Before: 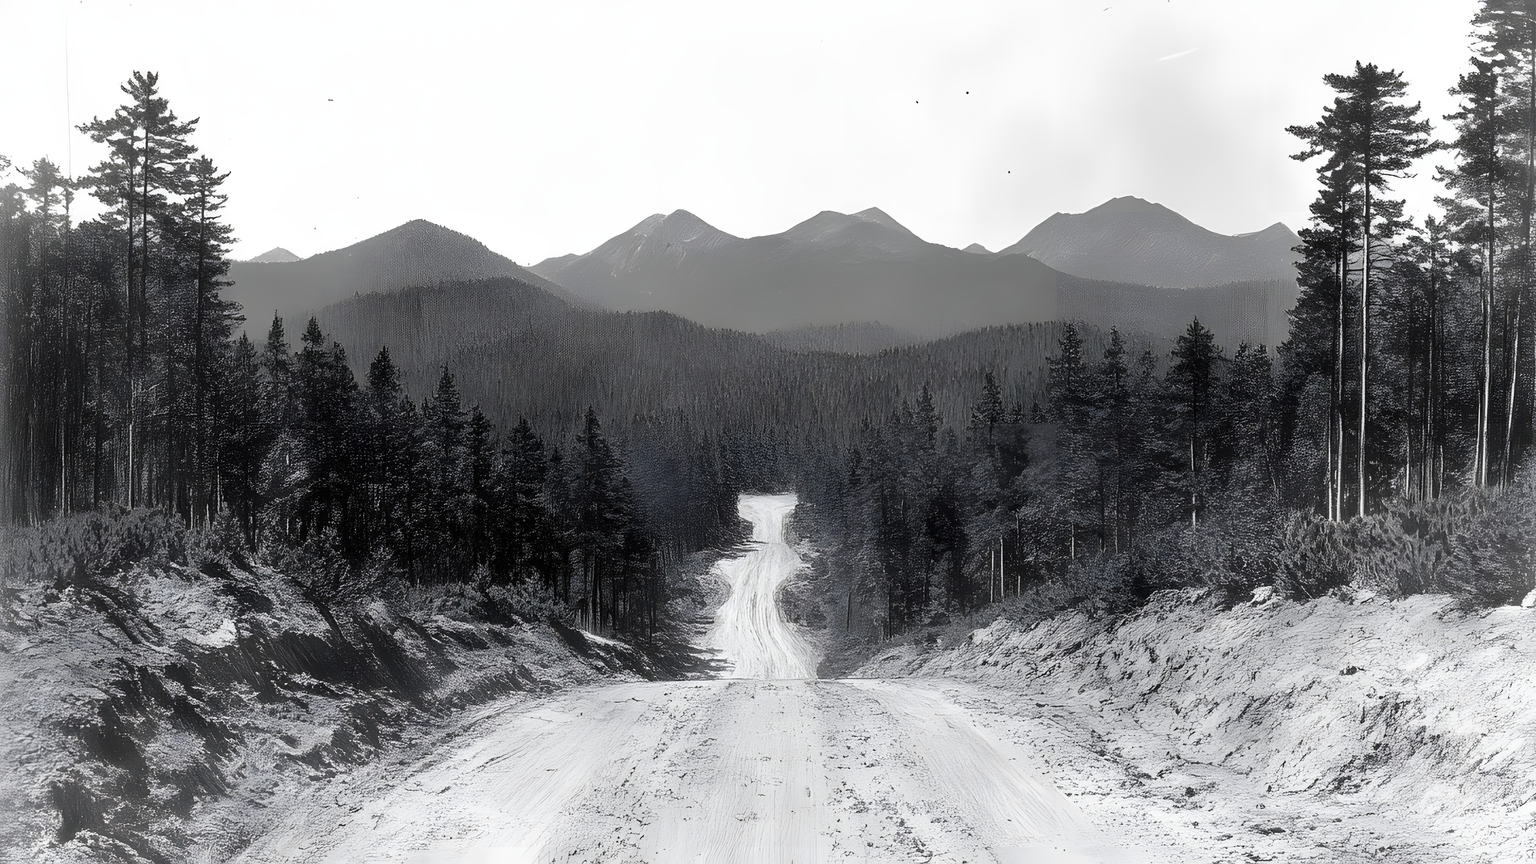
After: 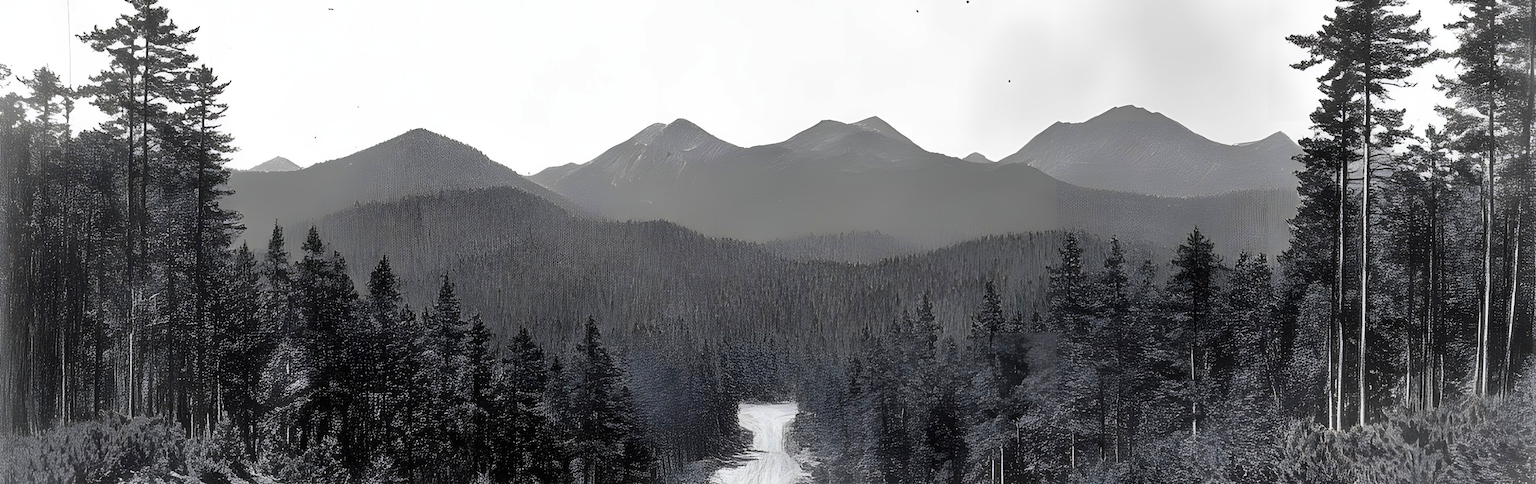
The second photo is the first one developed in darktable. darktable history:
shadows and highlights: shadows 35, highlights -35, soften with gaussian
color balance rgb: perceptual saturation grading › global saturation 25%, global vibrance 10%
crop and rotate: top 10.605%, bottom 33.274%
